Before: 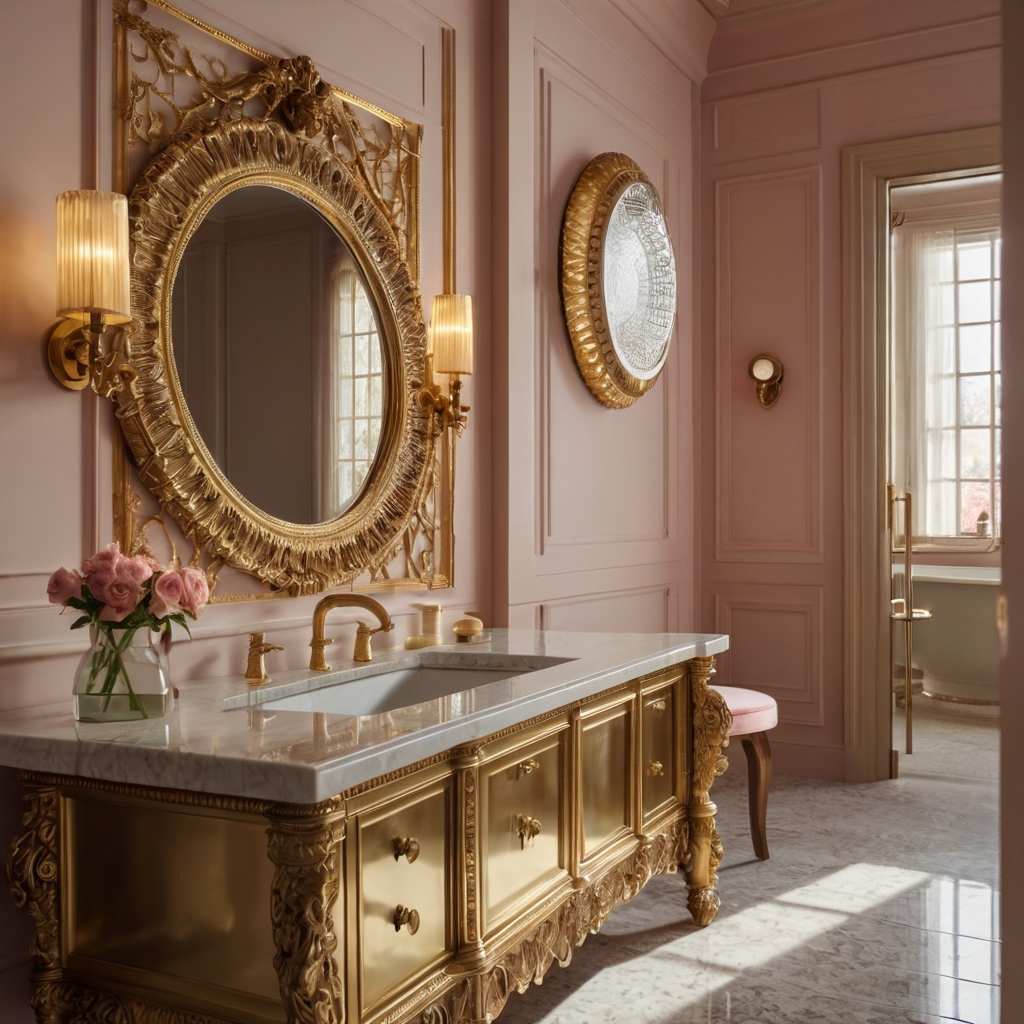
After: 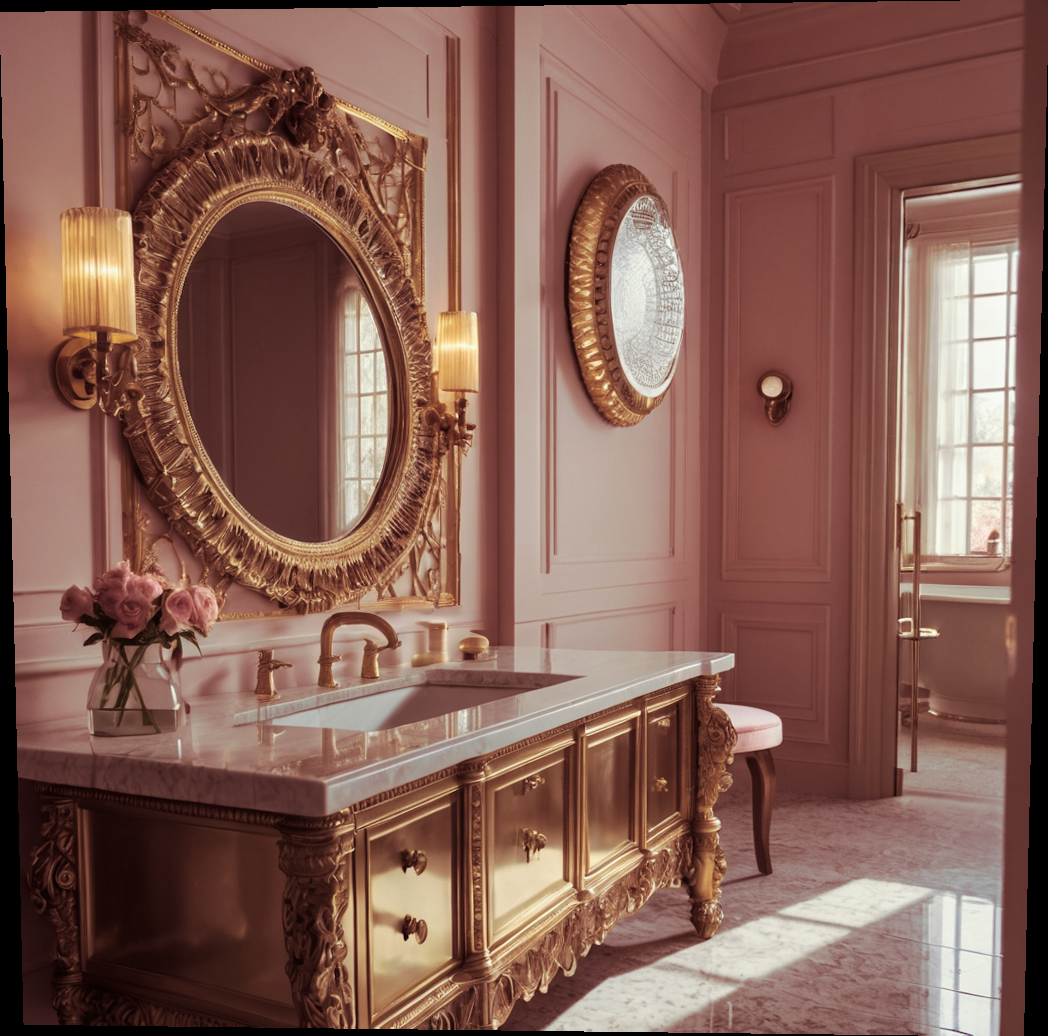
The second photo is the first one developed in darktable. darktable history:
rotate and perspective: lens shift (vertical) 0.048, lens shift (horizontal) -0.024, automatic cropping off
split-toning: on, module defaults
